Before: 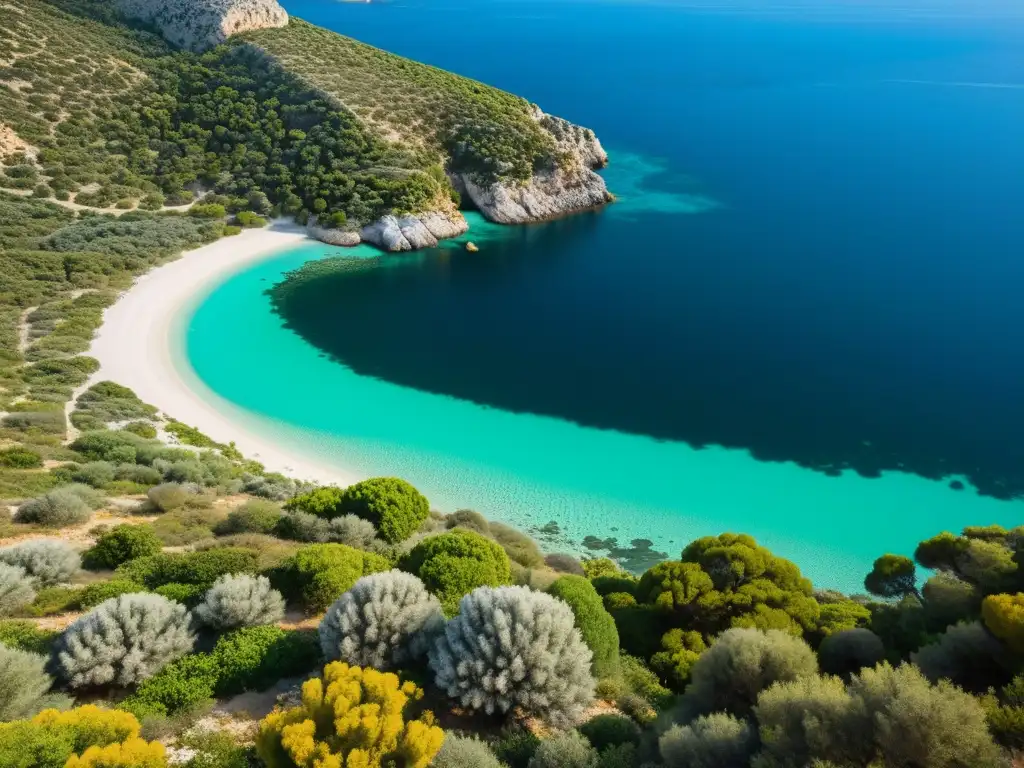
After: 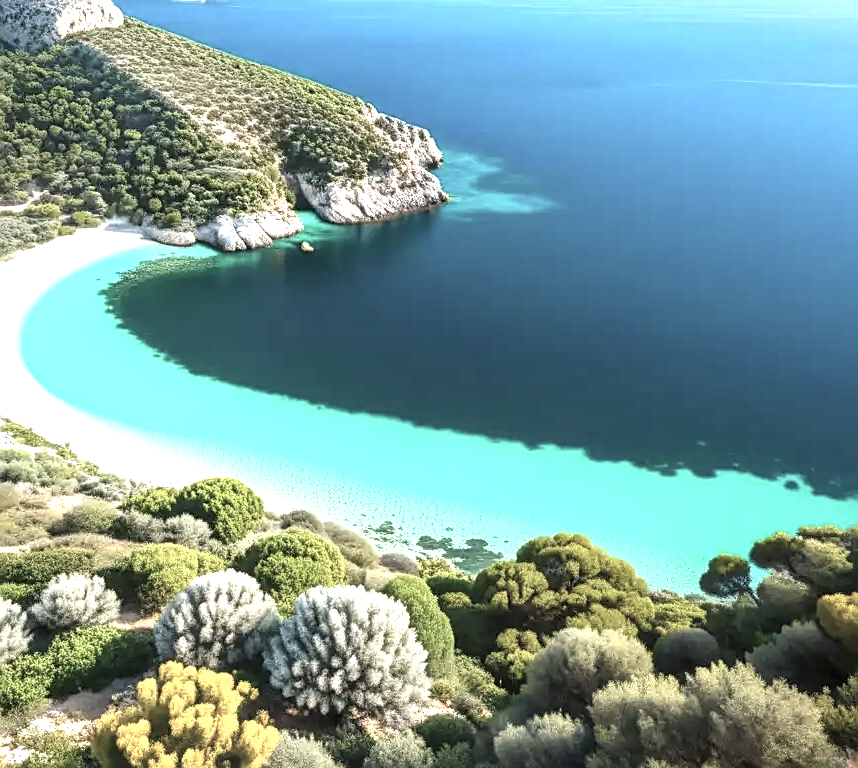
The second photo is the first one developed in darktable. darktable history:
color zones: curves: ch0 [(0, 0.559) (0.153, 0.551) (0.229, 0.5) (0.429, 0.5) (0.571, 0.5) (0.714, 0.5) (0.857, 0.5) (1, 0.559)]; ch1 [(0, 0.417) (0.112, 0.336) (0.213, 0.26) (0.429, 0.34) (0.571, 0.35) (0.683, 0.331) (0.857, 0.344) (1, 0.417)]
sharpen: on, module defaults
exposure: black level correction 0, exposure 1.2 EV, compensate exposure bias true, compensate highlight preservation false
local contrast: on, module defaults
crop: left 16.132%
